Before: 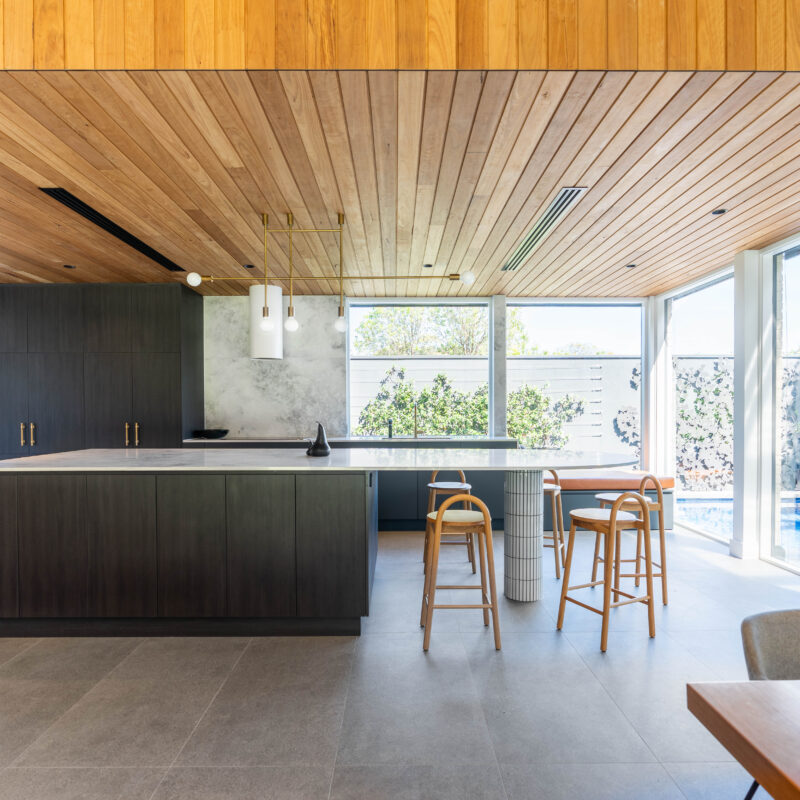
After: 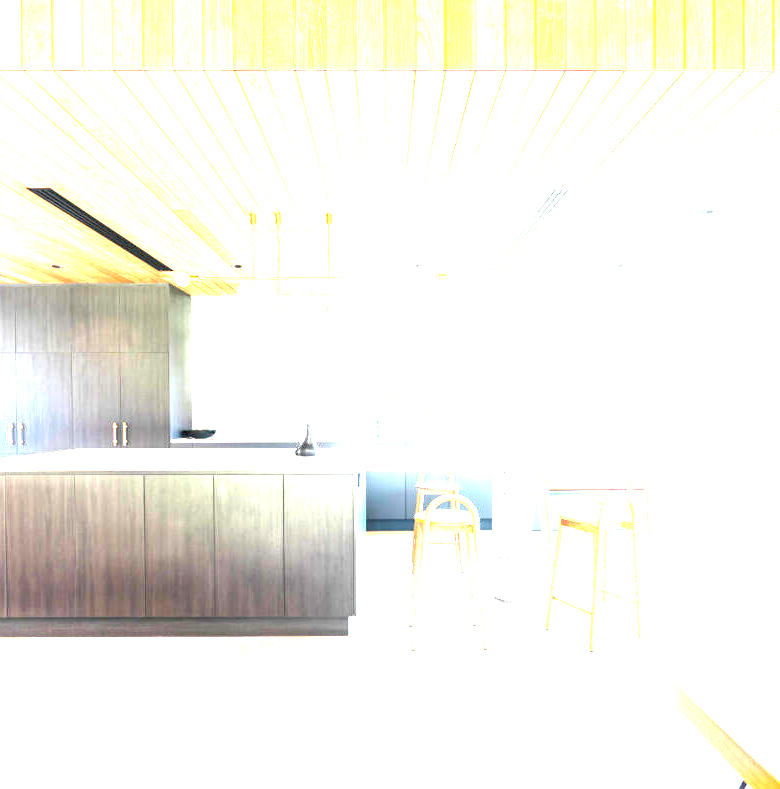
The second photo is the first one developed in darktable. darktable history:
crop and rotate: left 1.622%, right 0.763%, bottom 1.276%
exposure: black level correction 0, exposure 2.091 EV, compensate exposure bias true, compensate highlight preservation false
